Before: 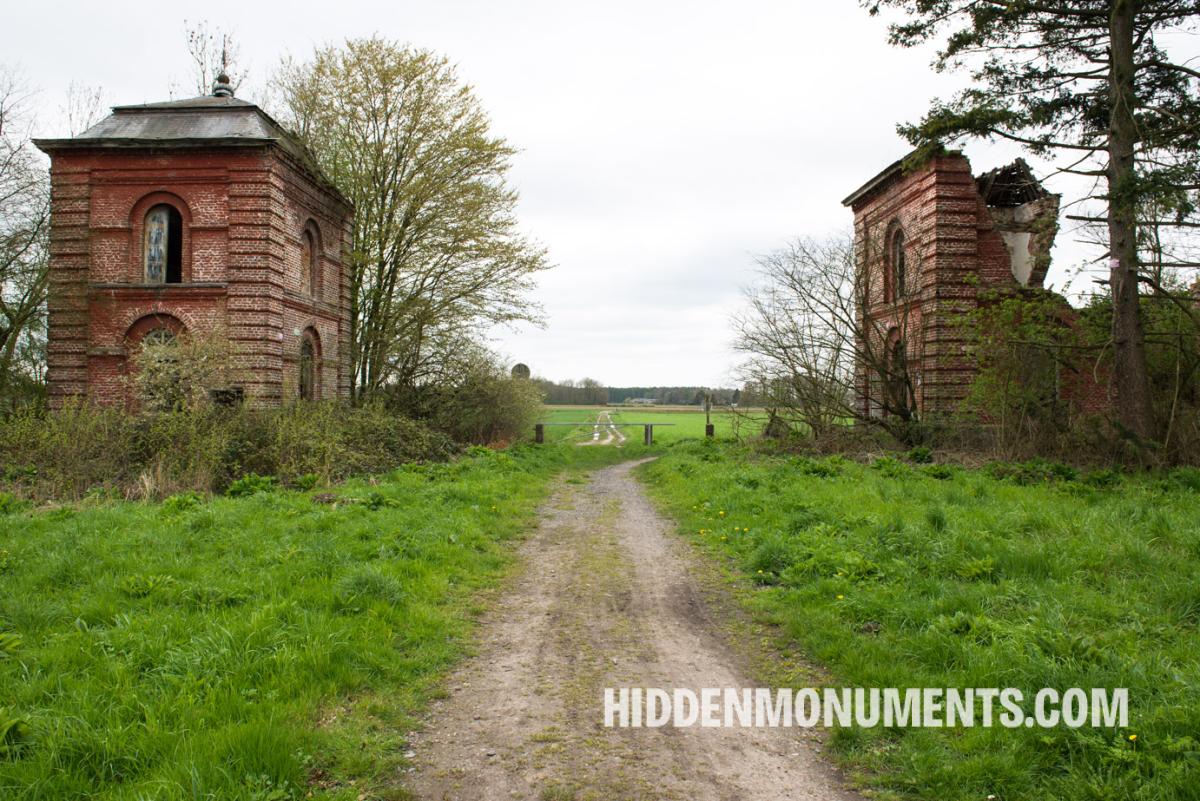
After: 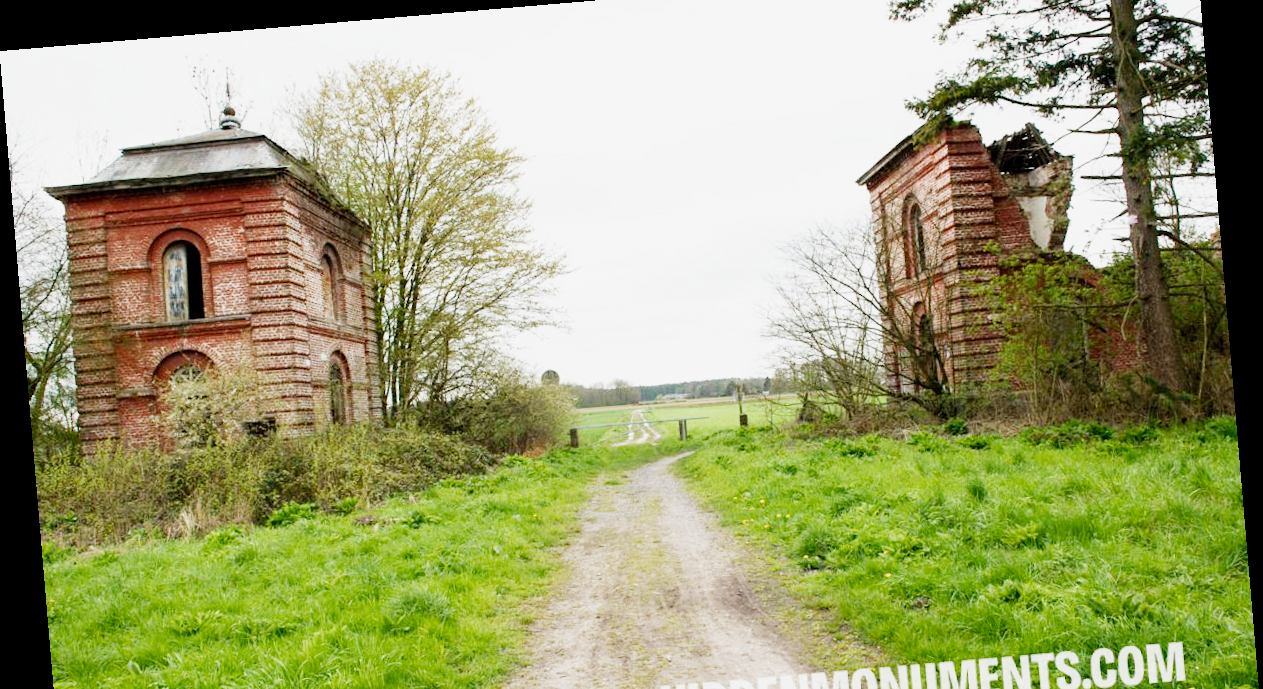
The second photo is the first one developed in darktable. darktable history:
crop: top 5.667%, bottom 17.637%
exposure: black level correction 0, exposure 1.9 EV, compensate highlight preservation false
rotate and perspective: rotation -4.86°, automatic cropping off
filmic rgb: middle gray luminance 29%, black relative exposure -10.3 EV, white relative exposure 5.5 EV, threshold 6 EV, target black luminance 0%, hardness 3.95, latitude 2.04%, contrast 1.132, highlights saturation mix 5%, shadows ↔ highlights balance 15.11%, preserve chrominance no, color science v3 (2019), use custom middle-gray values true, iterations of high-quality reconstruction 0, enable highlight reconstruction true
